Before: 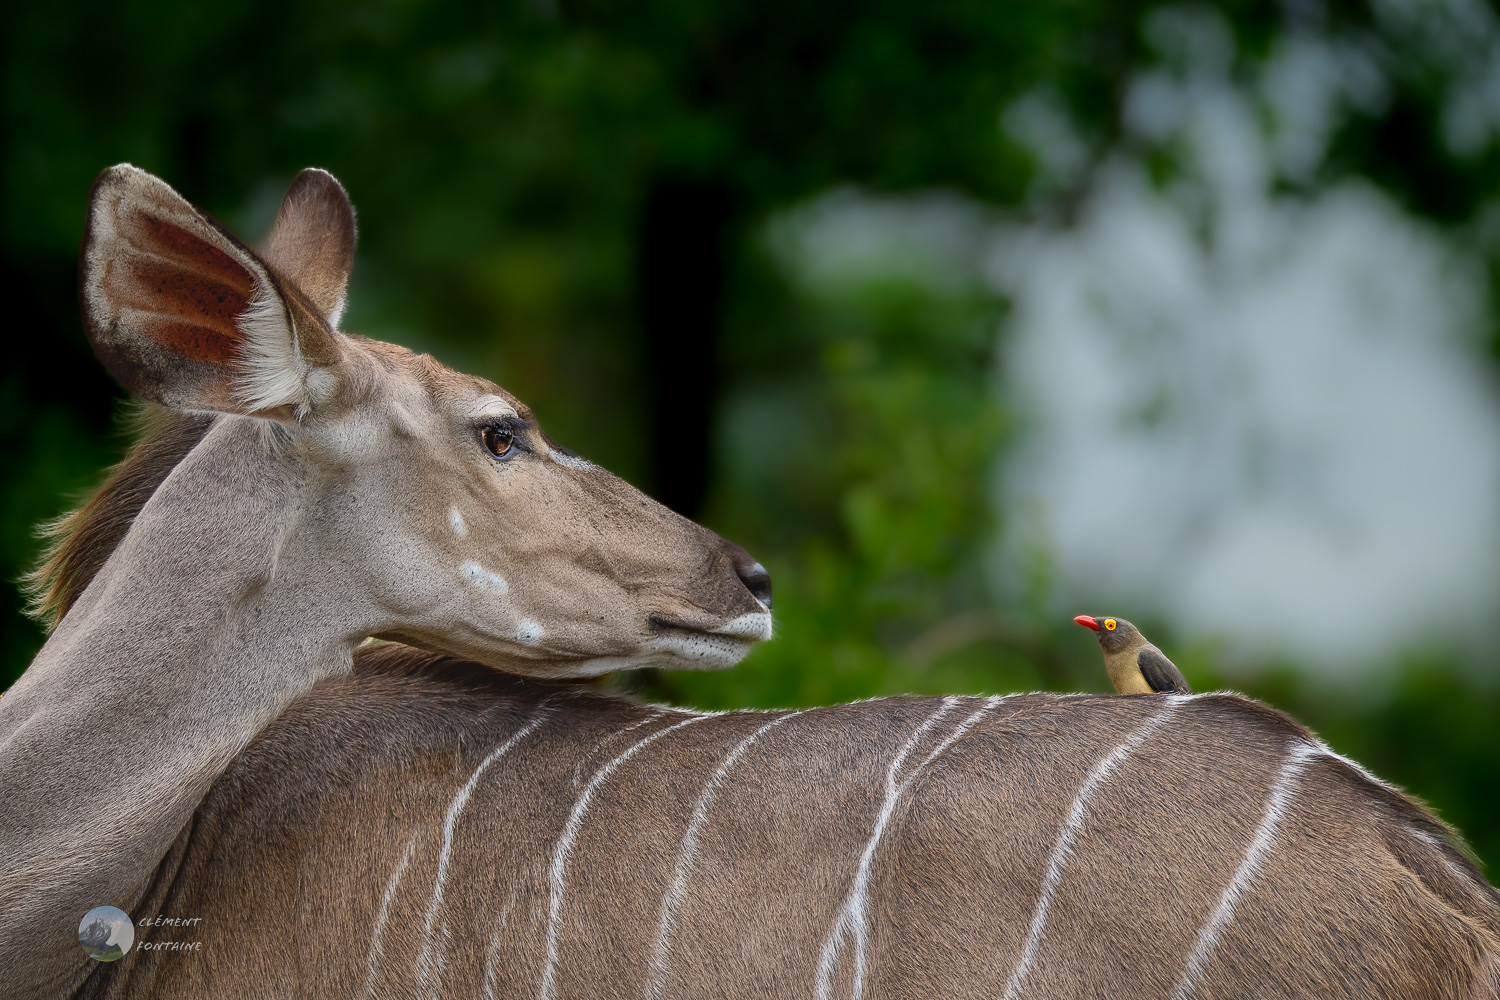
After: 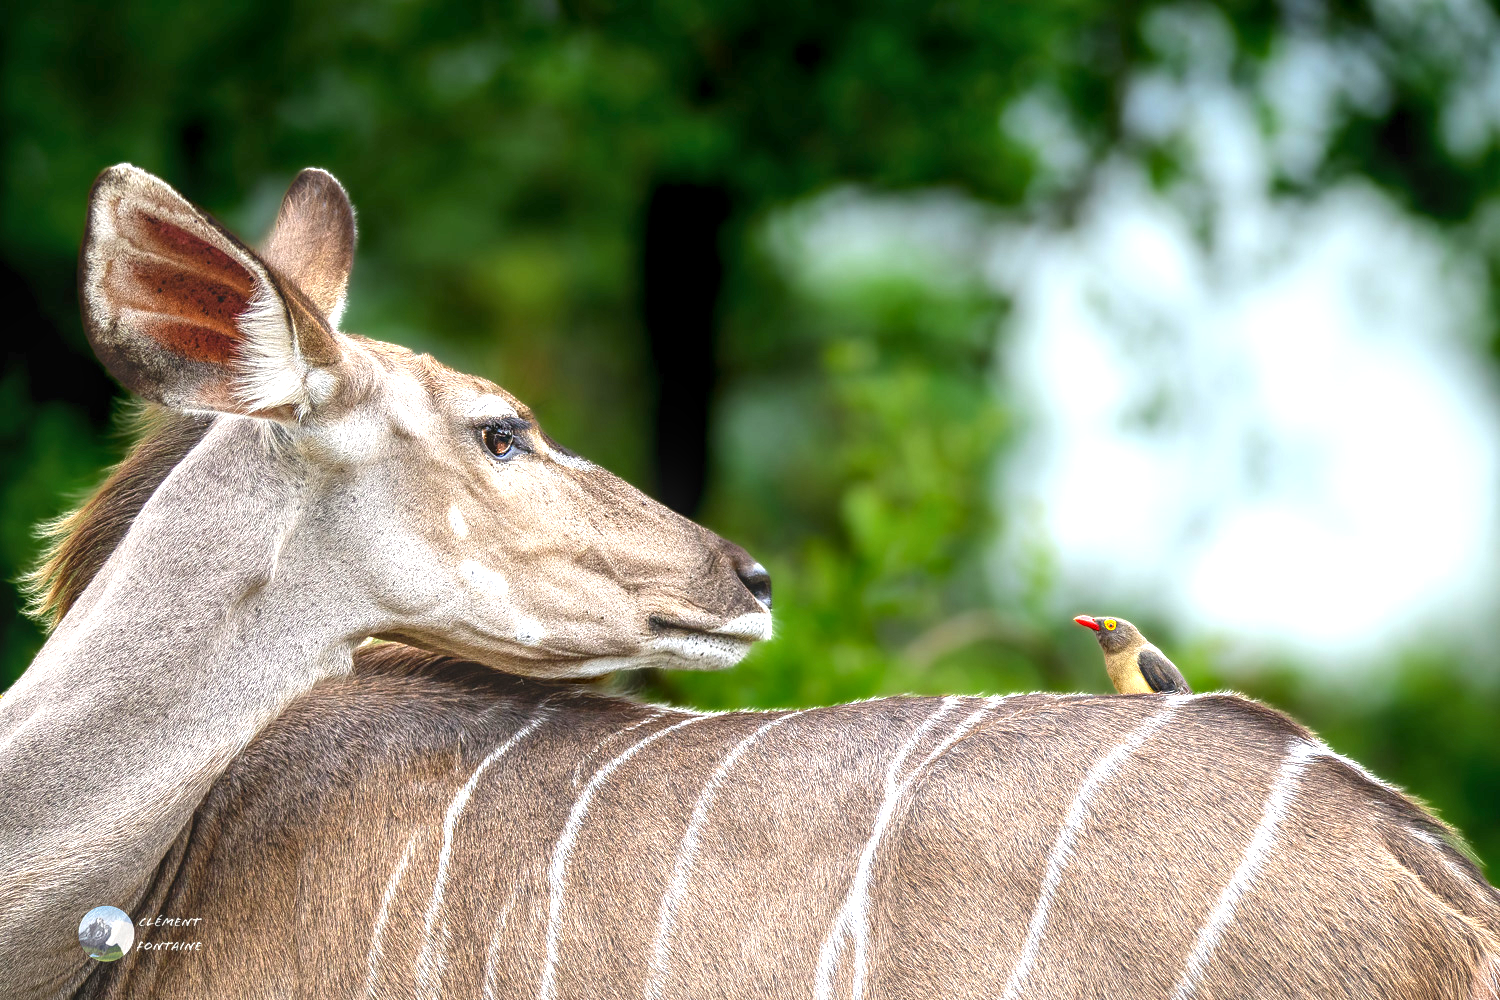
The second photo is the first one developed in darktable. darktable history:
local contrast: on, module defaults
exposure: black level correction 0, exposure 1.55 EV, compensate exposure bias true, compensate highlight preservation false
